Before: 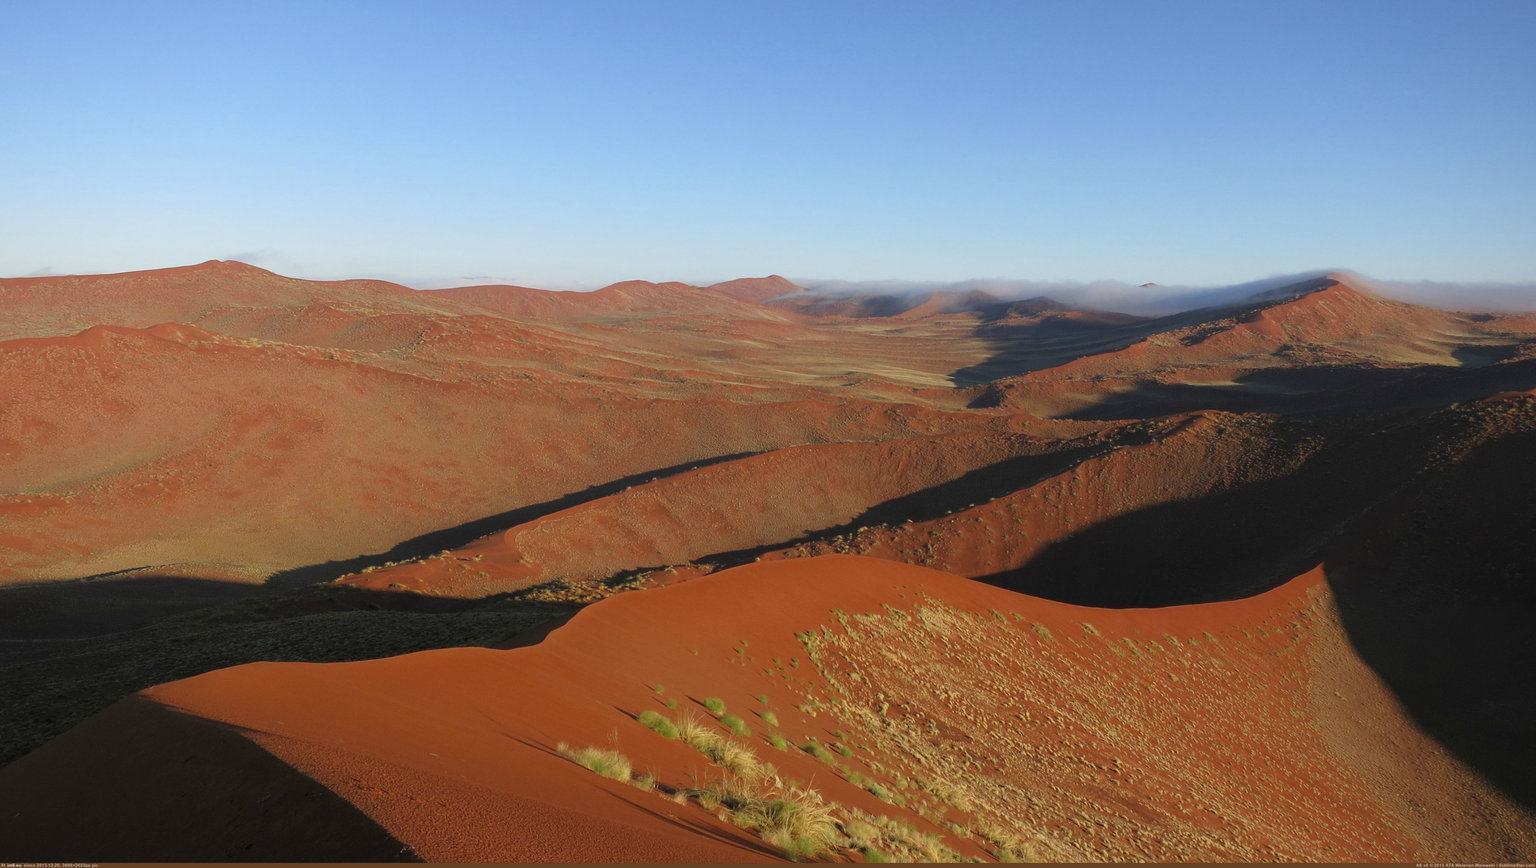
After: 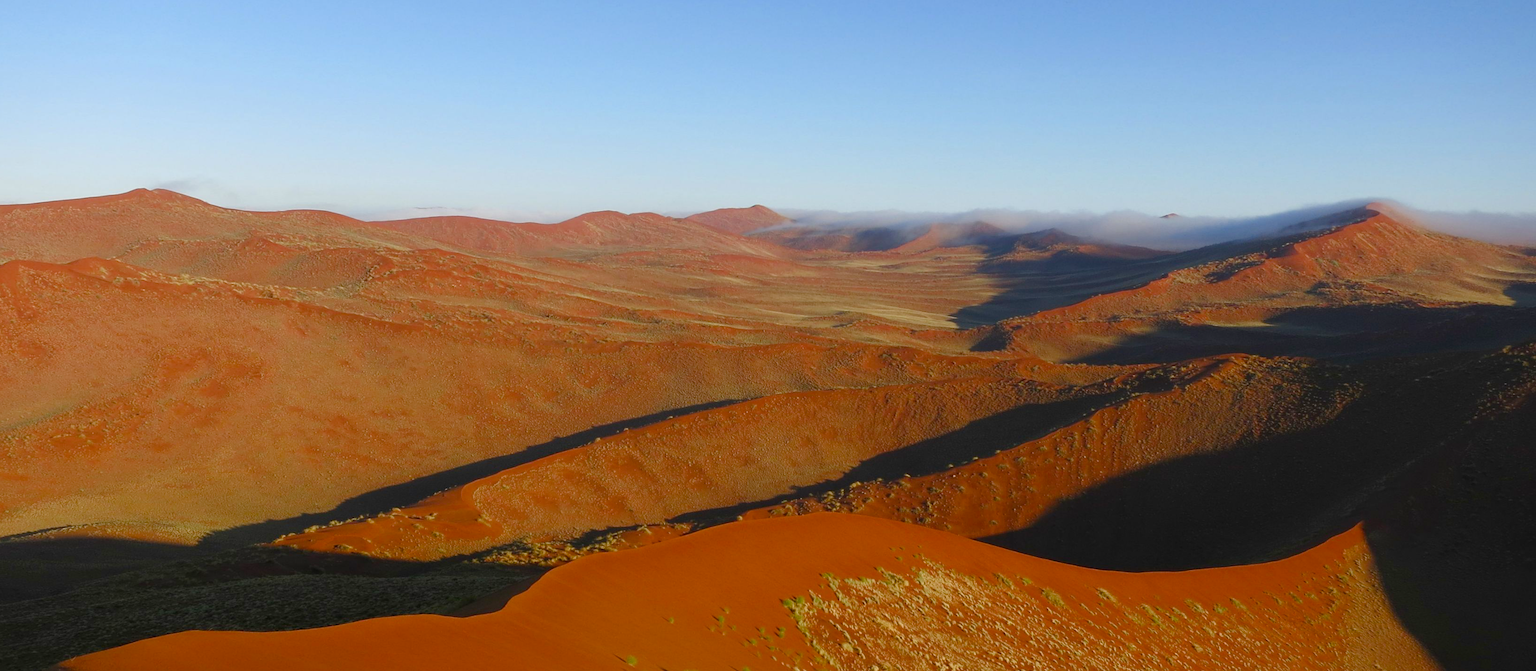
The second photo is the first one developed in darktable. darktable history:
crop: left 5.596%, top 10.314%, right 3.534%, bottom 19.395%
color balance rgb: perceptual saturation grading › global saturation 20%, perceptual saturation grading › highlights -25%, perceptual saturation grading › shadows 50%
